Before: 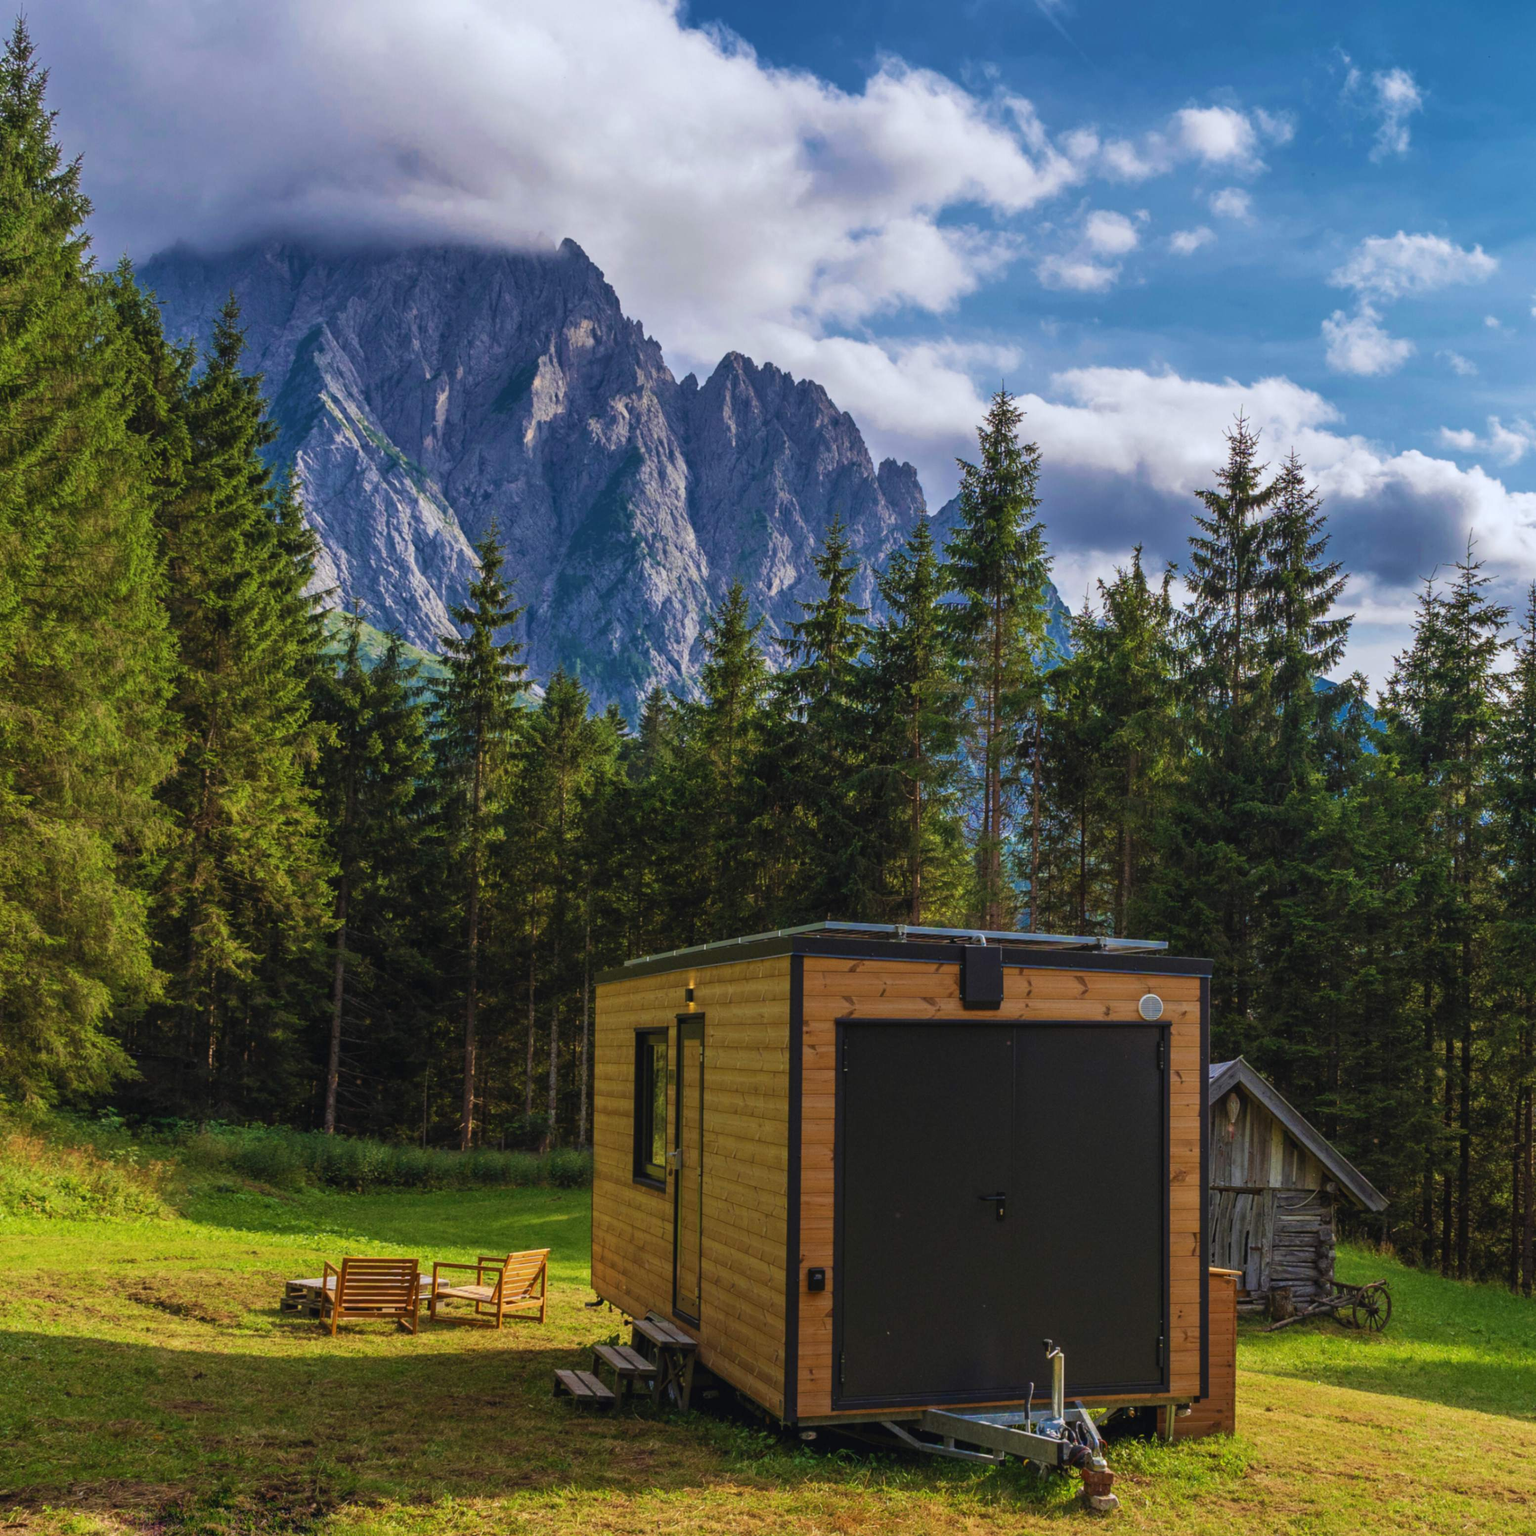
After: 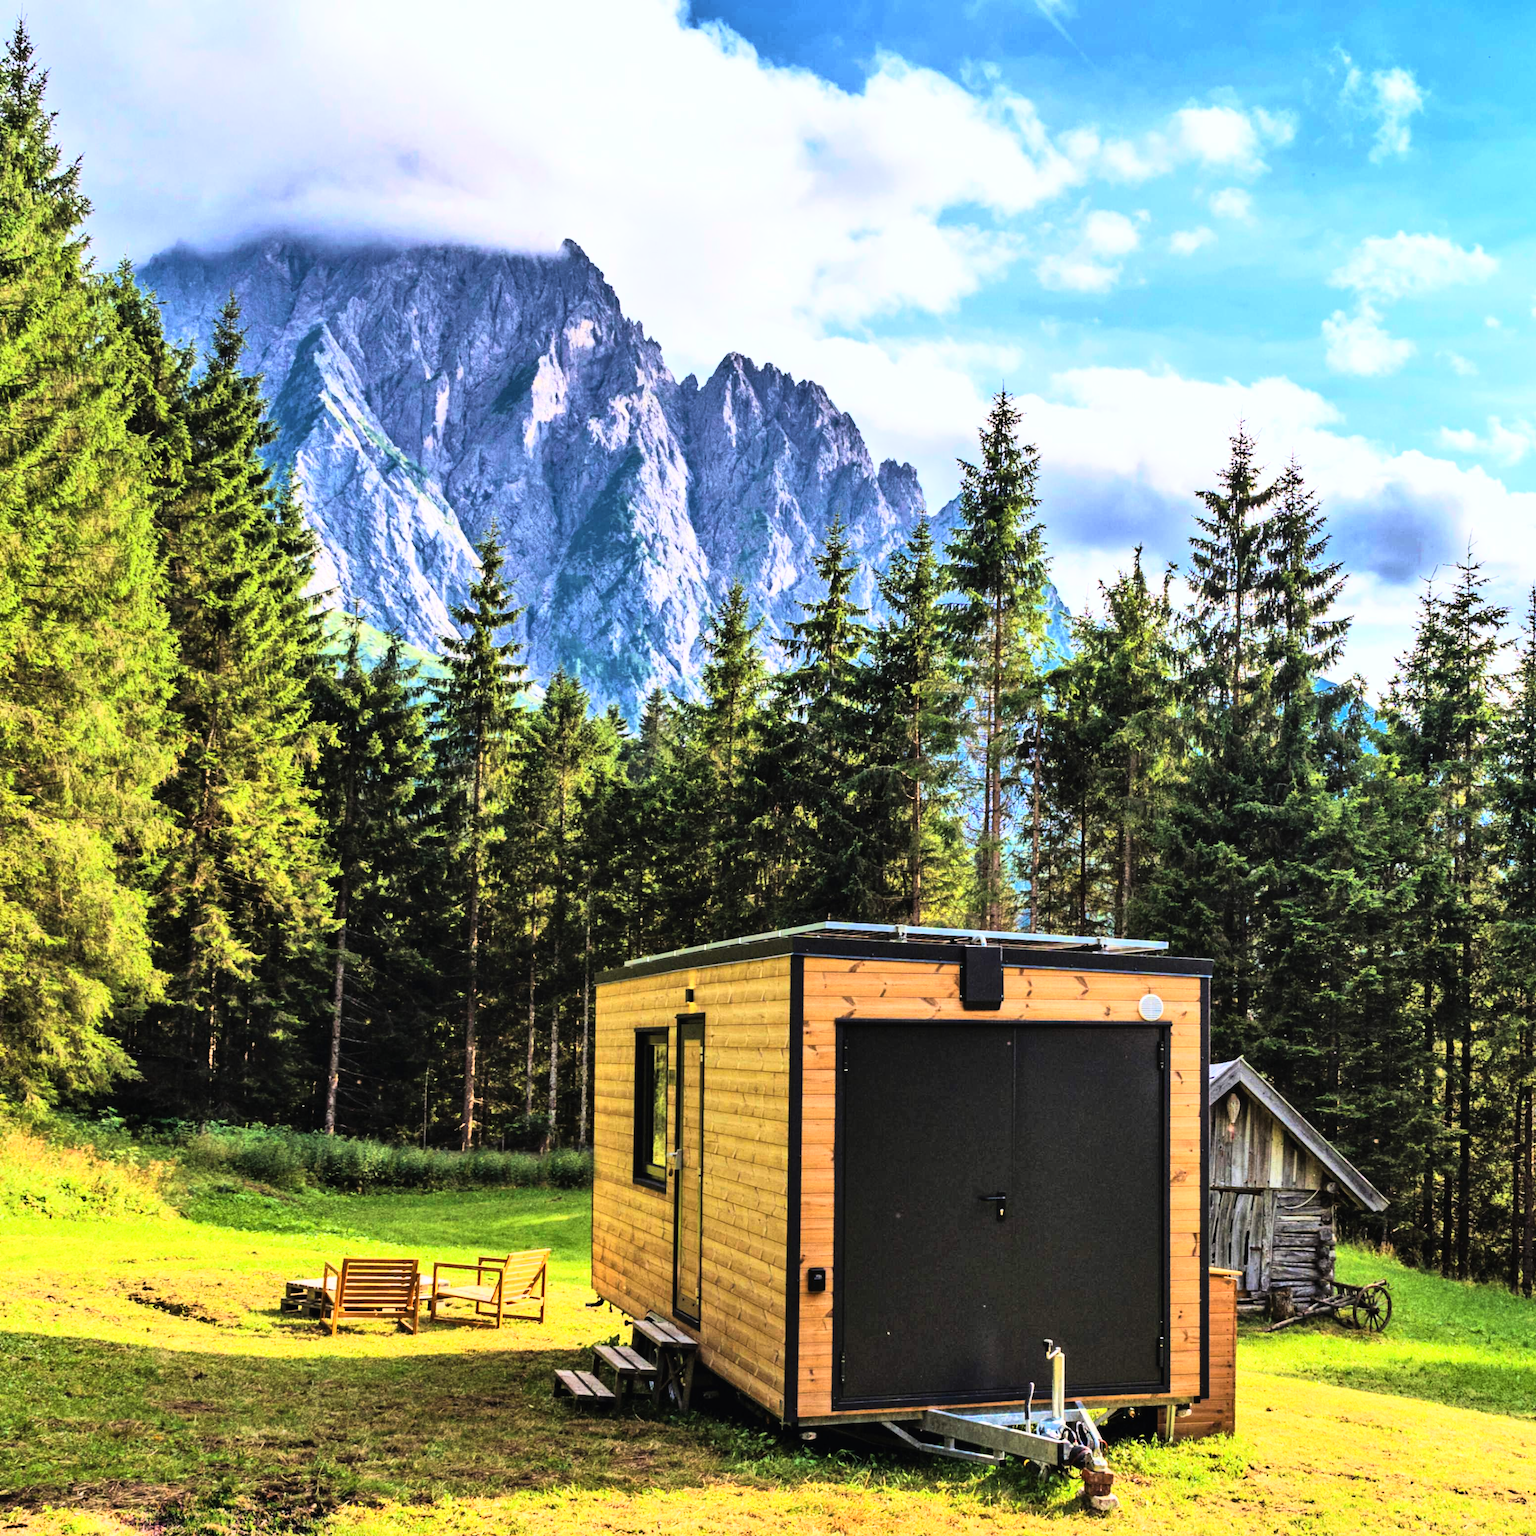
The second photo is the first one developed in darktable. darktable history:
rgb curve: curves: ch0 [(0, 0) (0.21, 0.15) (0.24, 0.21) (0.5, 0.75) (0.75, 0.96) (0.89, 0.99) (1, 1)]; ch1 [(0, 0.02) (0.21, 0.13) (0.25, 0.2) (0.5, 0.67) (0.75, 0.9) (0.89, 0.97) (1, 1)]; ch2 [(0, 0.02) (0.21, 0.13) (0.25, 0.2) (0.5, 0.67) (0.75, 0.9) (0.89, 0.97) (1, 1)], compensate middle gray true
shadows and highlights: highlights color adjustment 0%, soften with gaussian
exposure: black level correction 0, exposure 0.7 EV, compensate exposure bias true, compensate highlight preservation false
